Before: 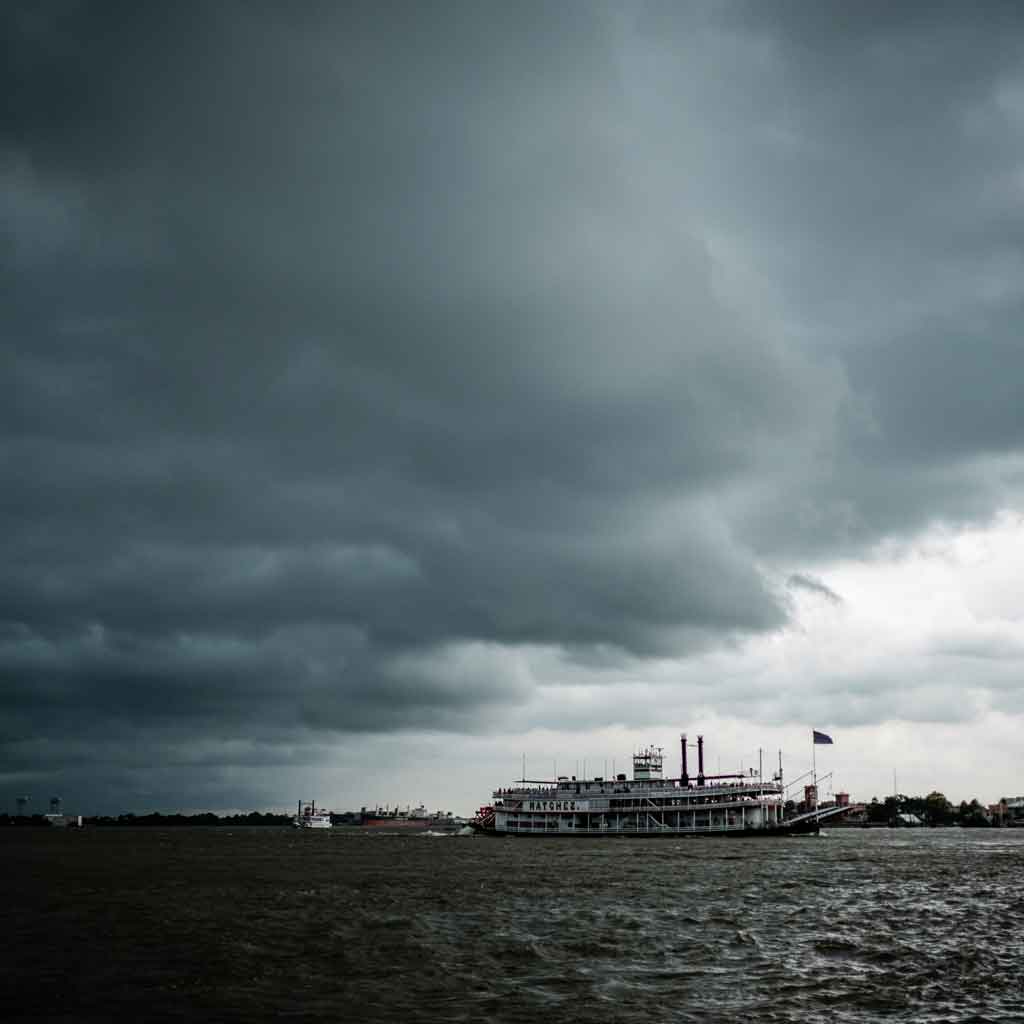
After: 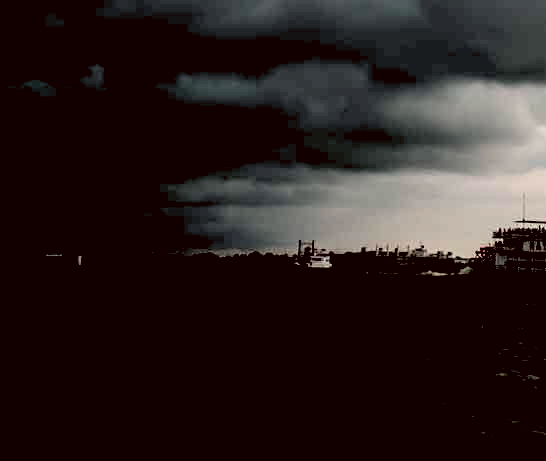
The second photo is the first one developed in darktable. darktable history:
color correction: highlights a* 6.27, highlights b* 8.19, shadows a* 5.94, shadows b* 7.23, saturation 0.9
exposure: black level correction 0.047, exposure 0.013 EV, compensate highlight preservation false
crop and rotate: top 54.778%, right 46.61%, bottom 0.159%
rgb levels: levels [[0.034, 0.472, 0.904], [0, 0.5, 1], [0, 0.5, 1]]
contrast brightness saturation: saturation 0.18
